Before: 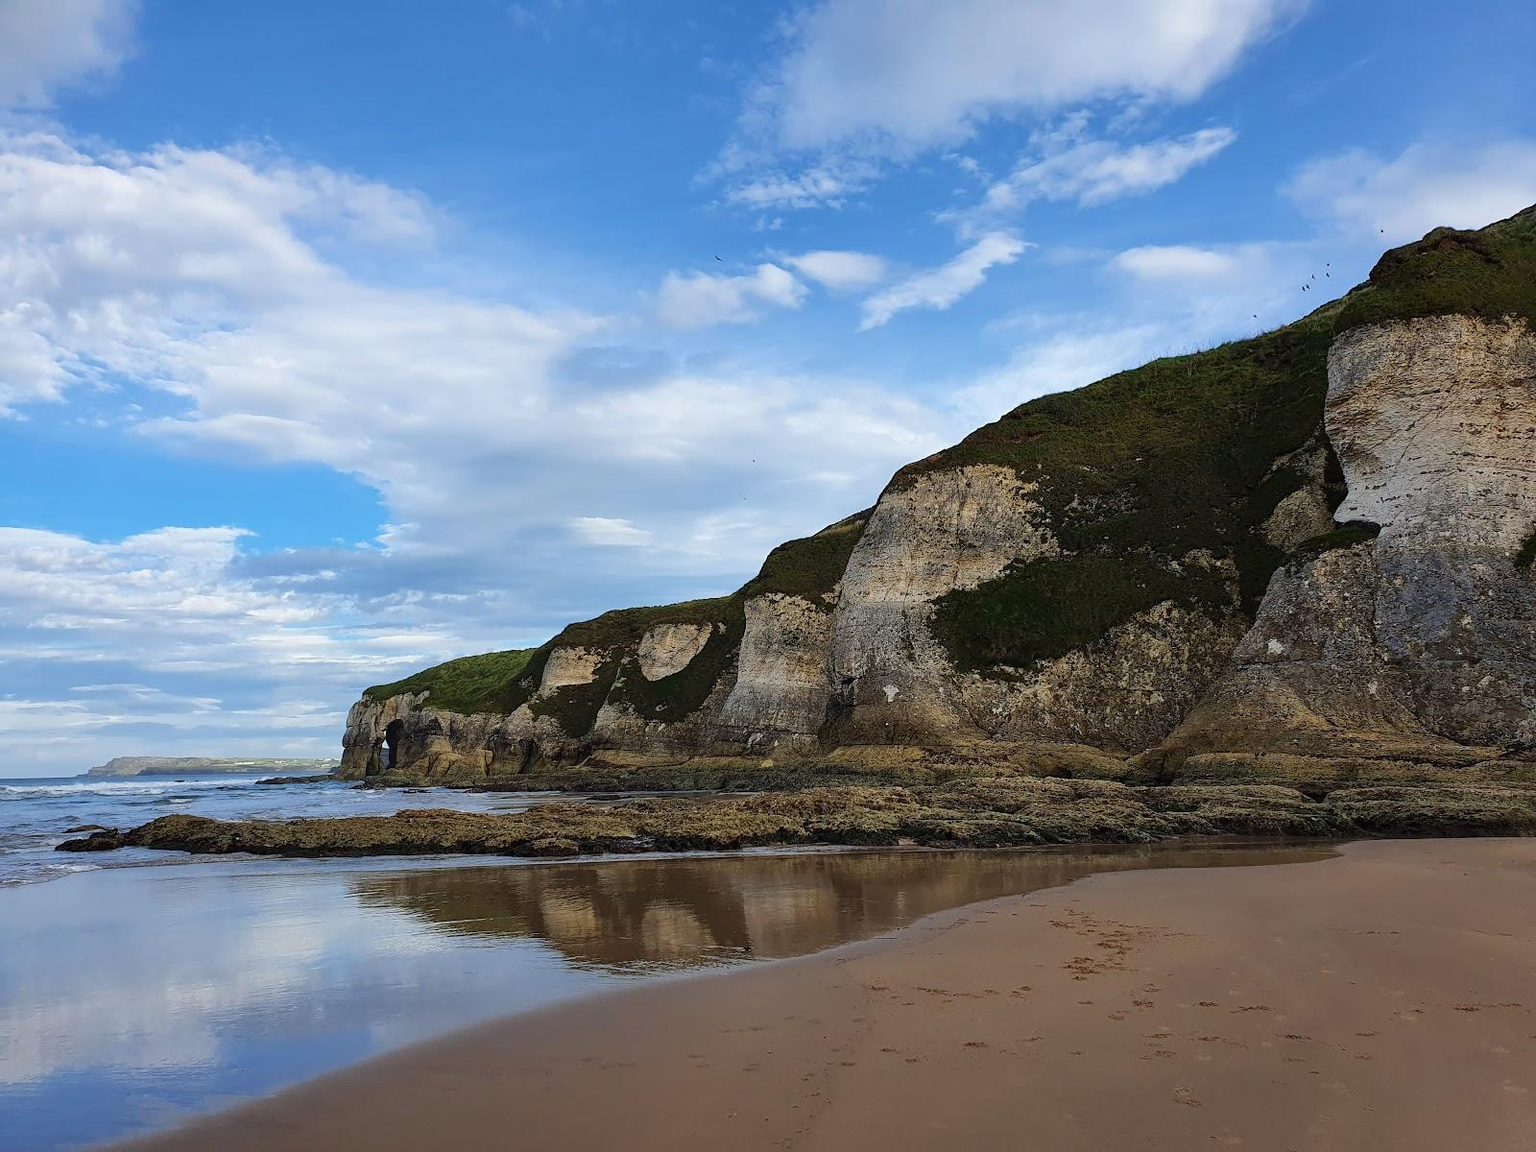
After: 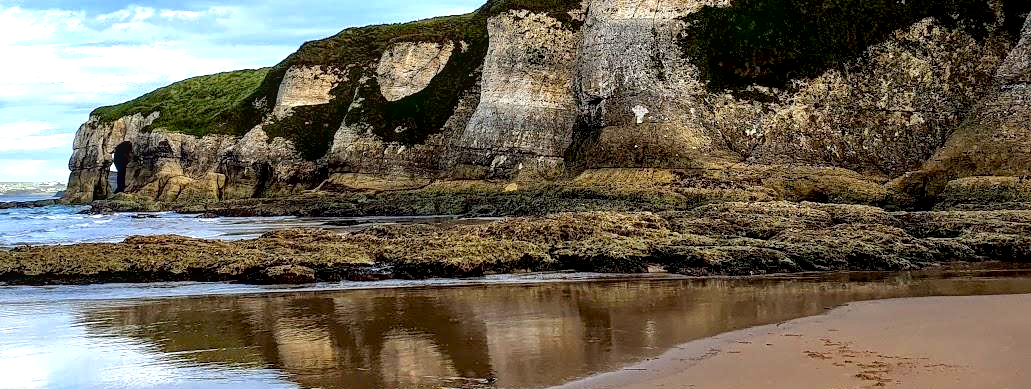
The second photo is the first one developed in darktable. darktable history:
tone curve: curves: ch0 [(0, 0) (0.077, 0.082) (0.765, 0.73) (1, 1)], color space Lab, independent channels, preserve colors none
crop: left 18.027%, top 50.717%, right 17.483%, bottom 16.861%
local contrast: on, module defaults
exposure: black level correction 0.012, exposure 0.693 EV, compensate exposure bias true, compensate highlight preservation false
tone equalizer: -8 EV -0.393 EV, -7 EV -0.373 EV, -6 EV -0.298 EV, -5 EV -0.245 EV, -3 EV 0.238 EV, -2 EV 0.359 EV, -1 EV 0.371 EV, +0 EV 0.407 EV, mask exposure compensation -0.503 EV
